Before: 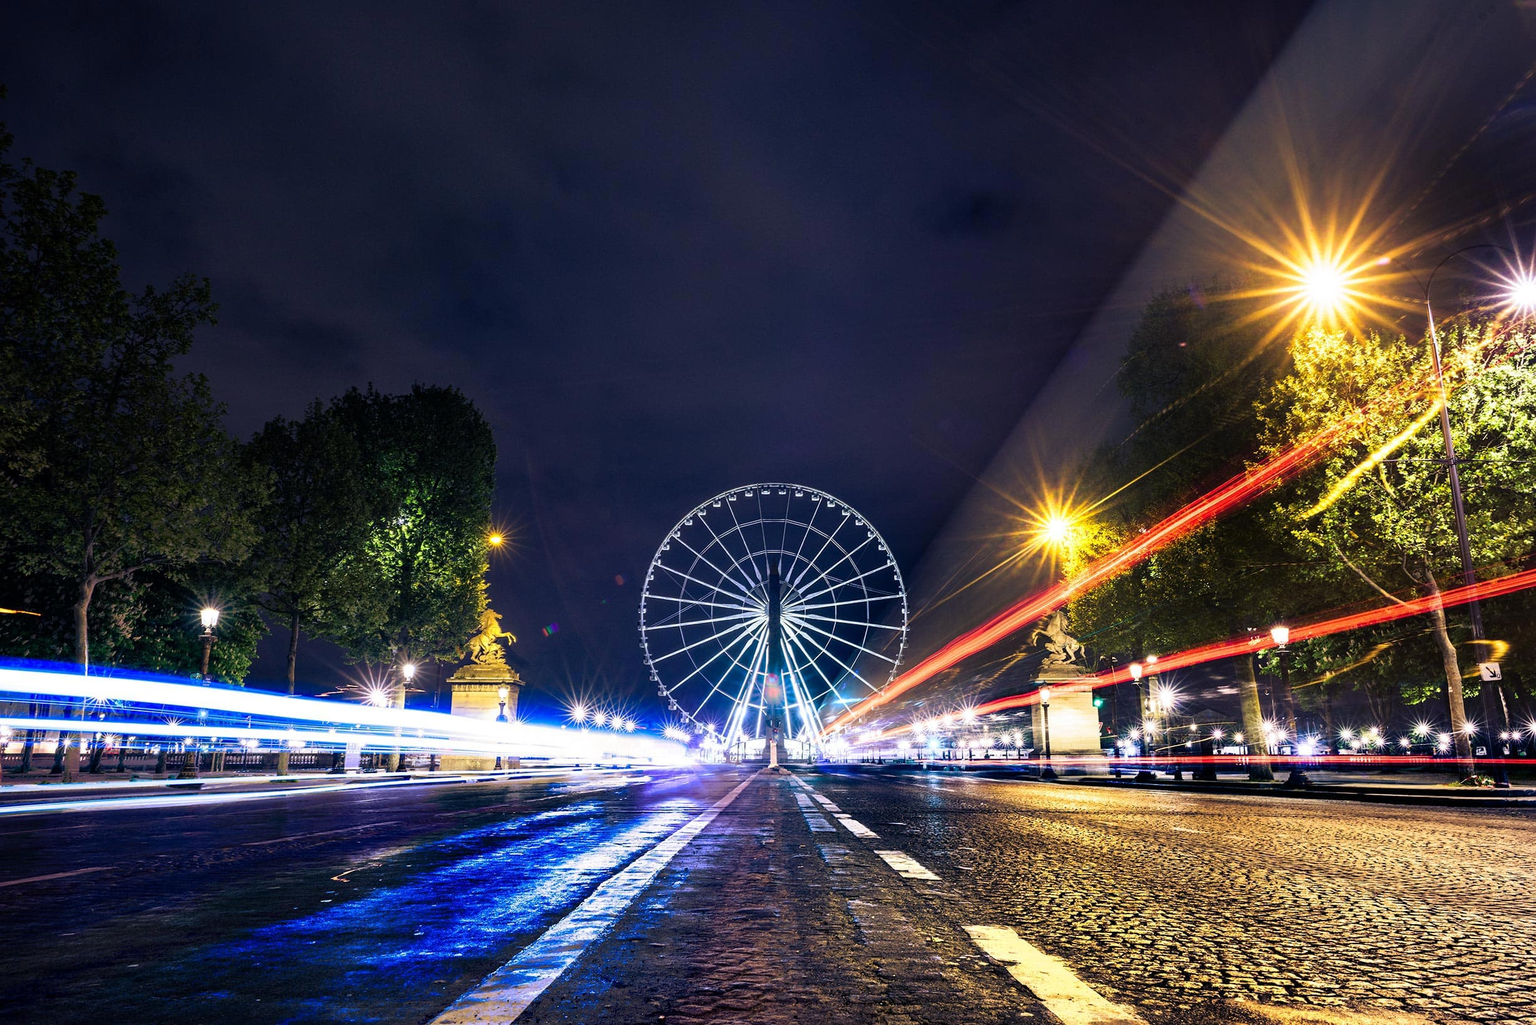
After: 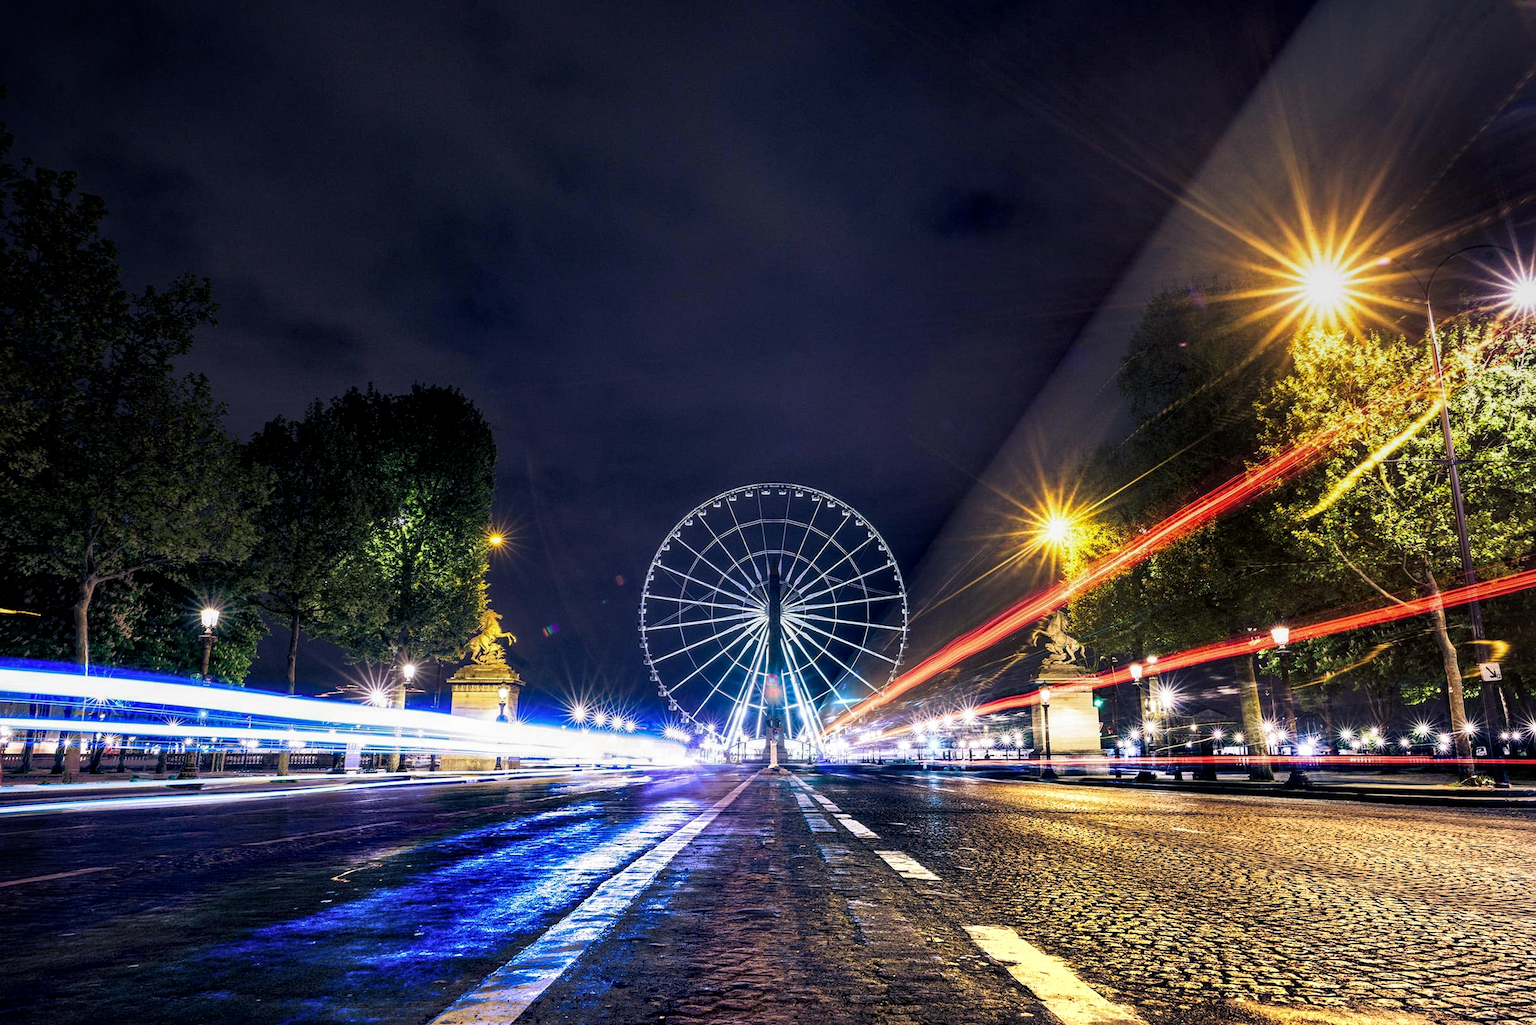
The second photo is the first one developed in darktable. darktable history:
local contrast: highlights 99%, shadows 86%, detail 160%, midtone range 0.2
graduated density: on, module defaults
tone equalizer: on, module defaults
